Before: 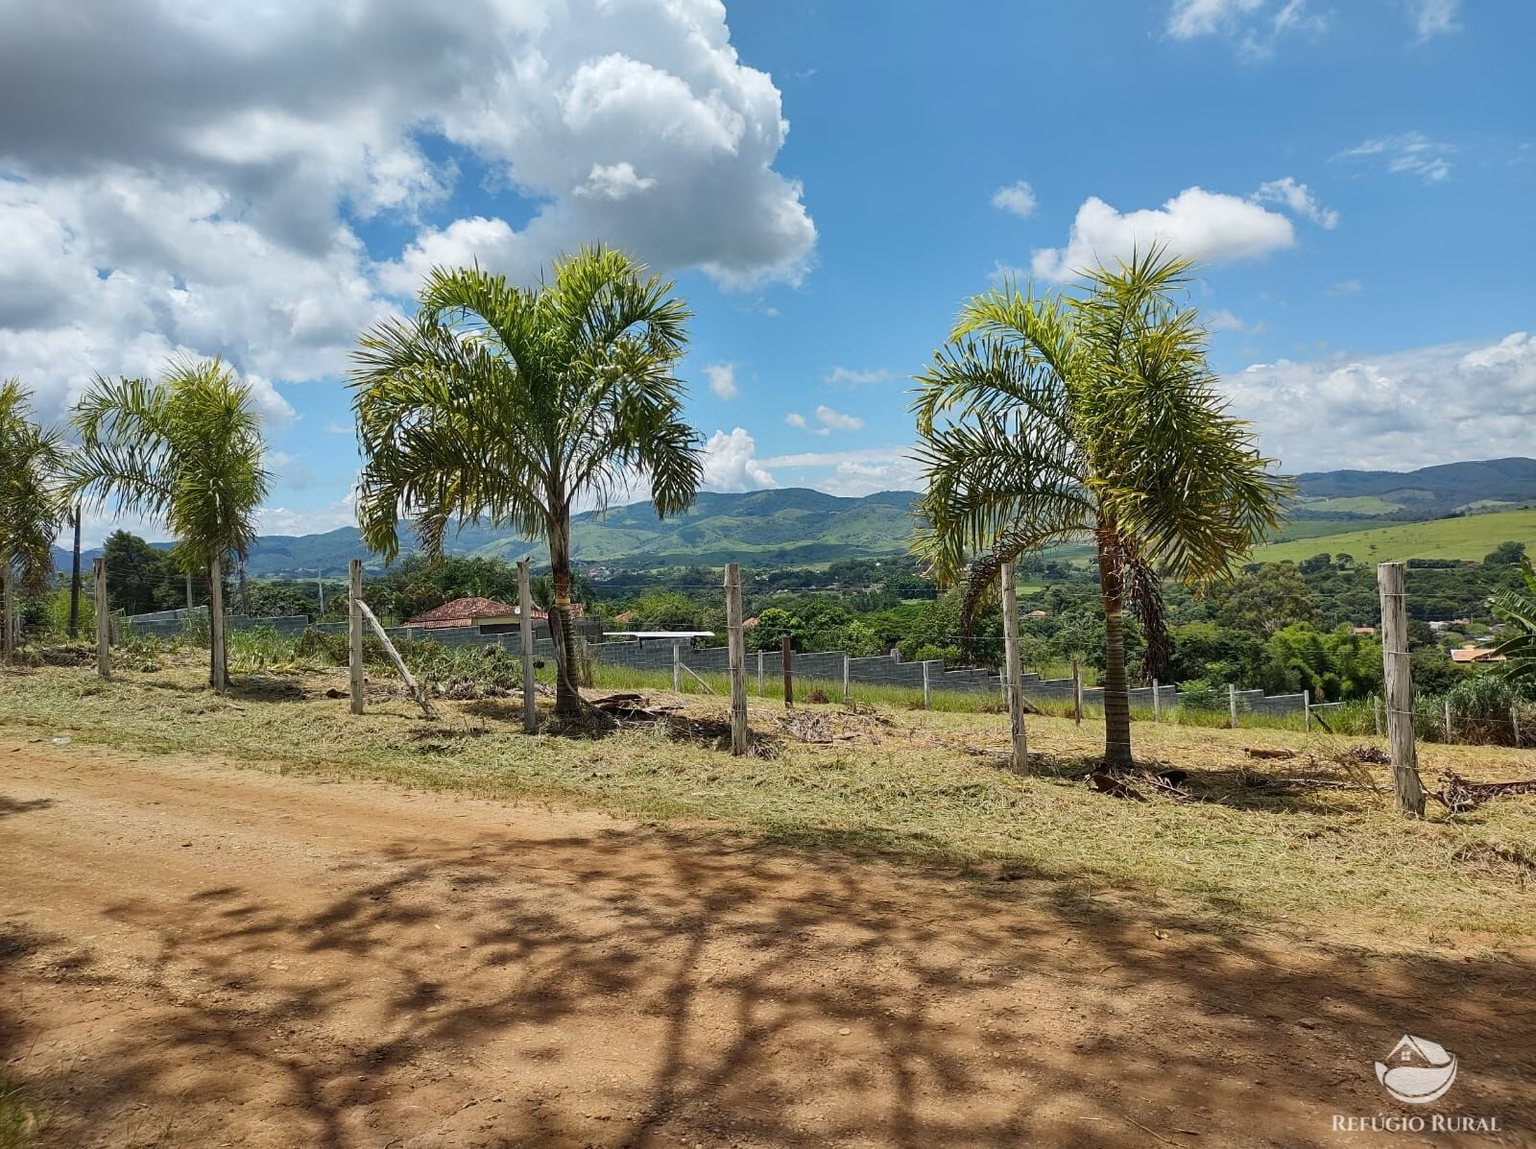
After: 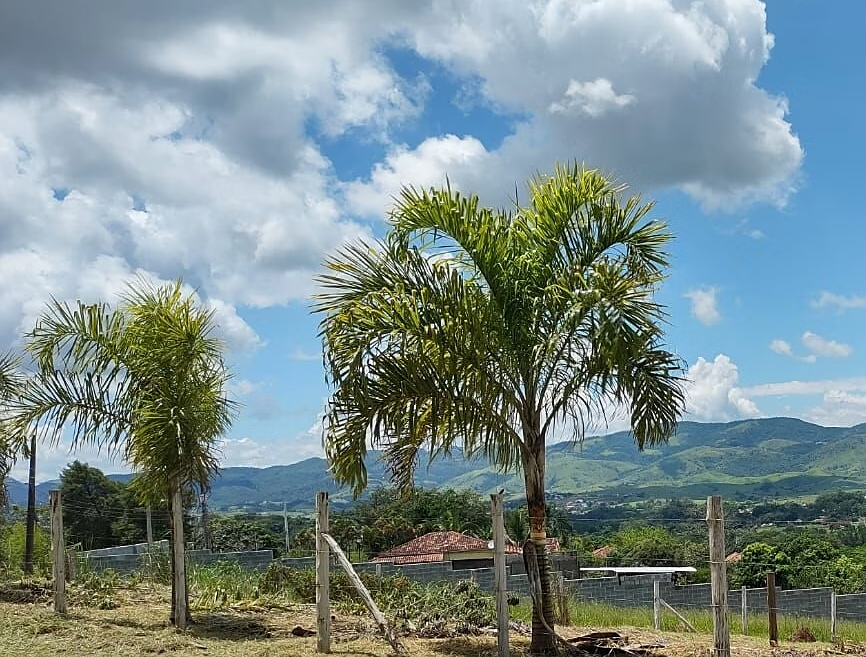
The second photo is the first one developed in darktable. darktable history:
sharpen: radius 1.029
crop and rotate: left 3.047%, top 7.613%, right 42.8%, bottom 37.496%
